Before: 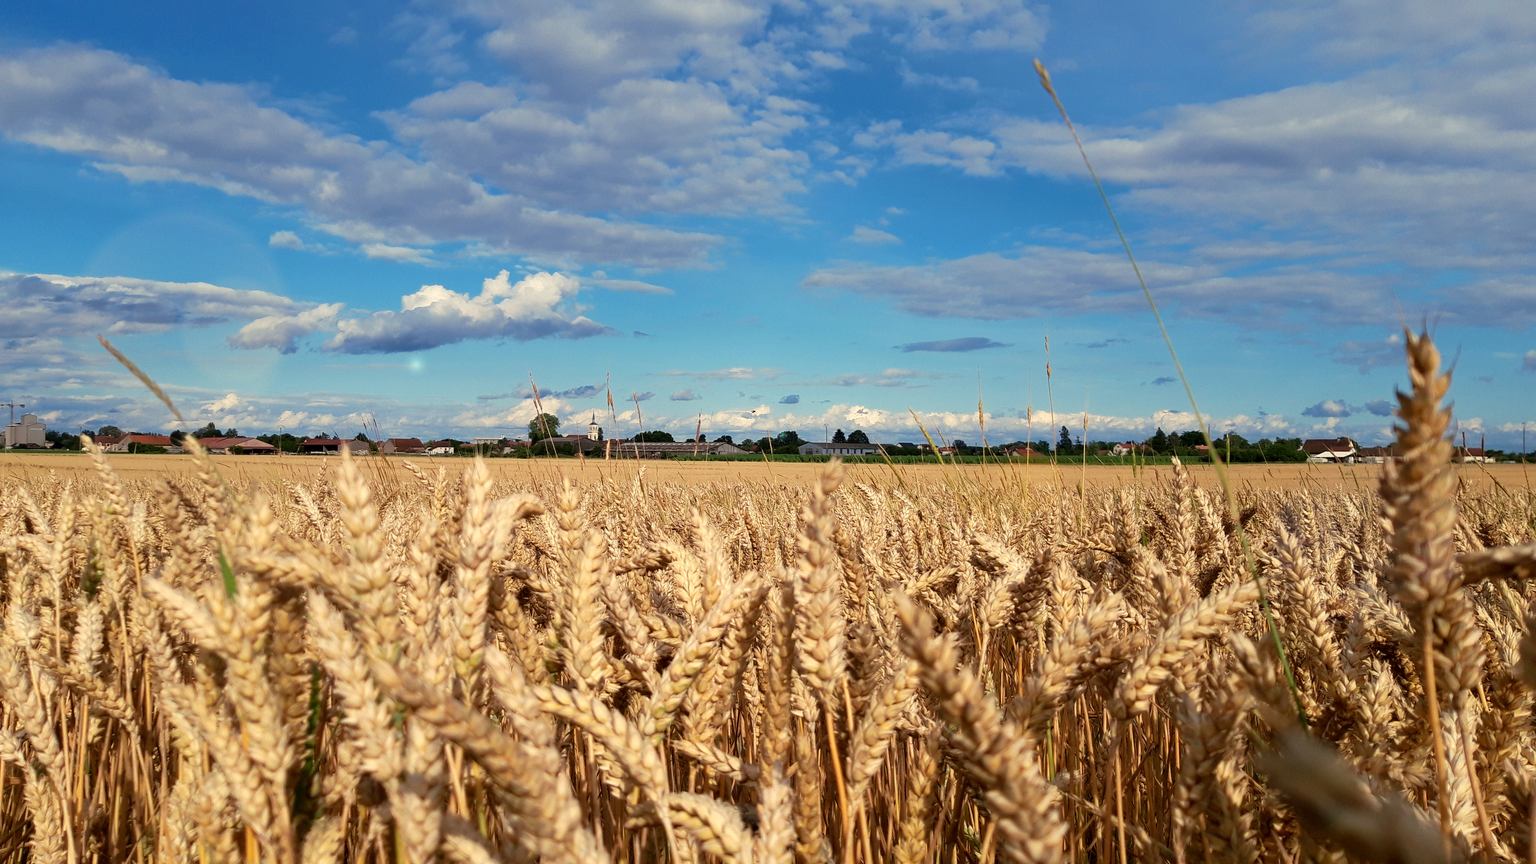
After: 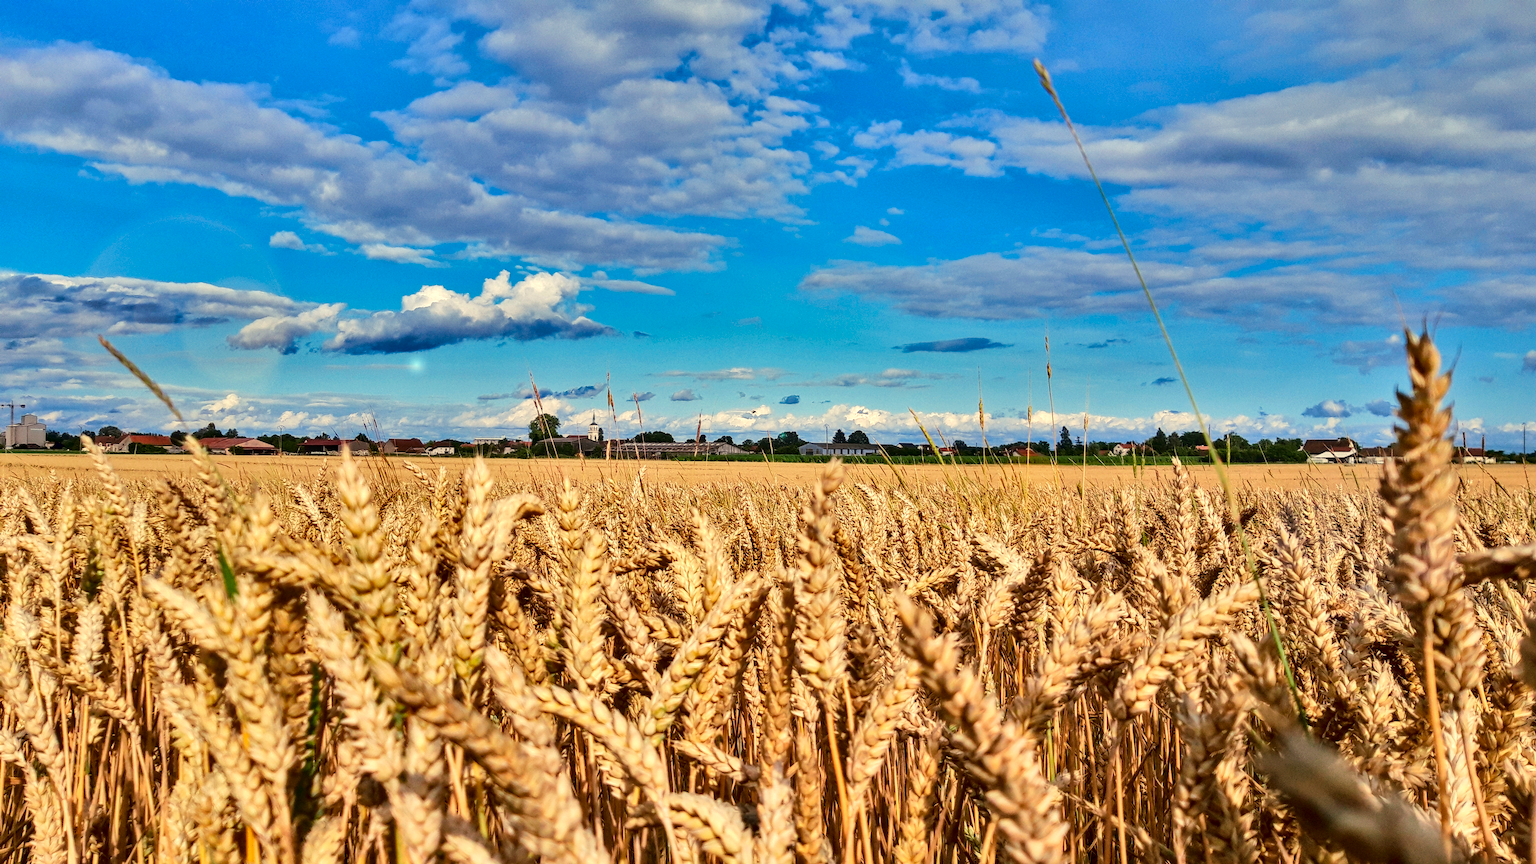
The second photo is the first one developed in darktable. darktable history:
tone curve: curves: ch0 [(0, 0.026) (0.146, 0.158) (0.272, 0.34) (0.453, 0.627) (0.687, 0.829) (1, 1)], color space Lab, linked channels, preserve colors none
shadows and highlights: radius 108.52, shadows 40.68, highlights -72.88, low approximation 0.01, soften with gaussian
local contrast: detail 130%
